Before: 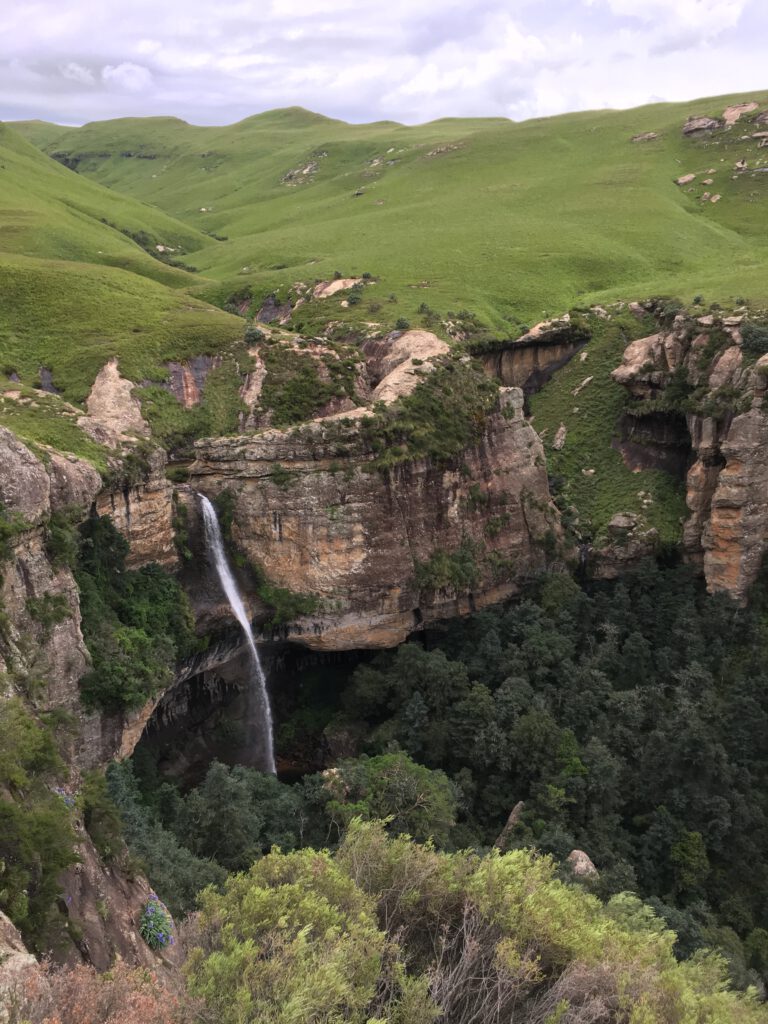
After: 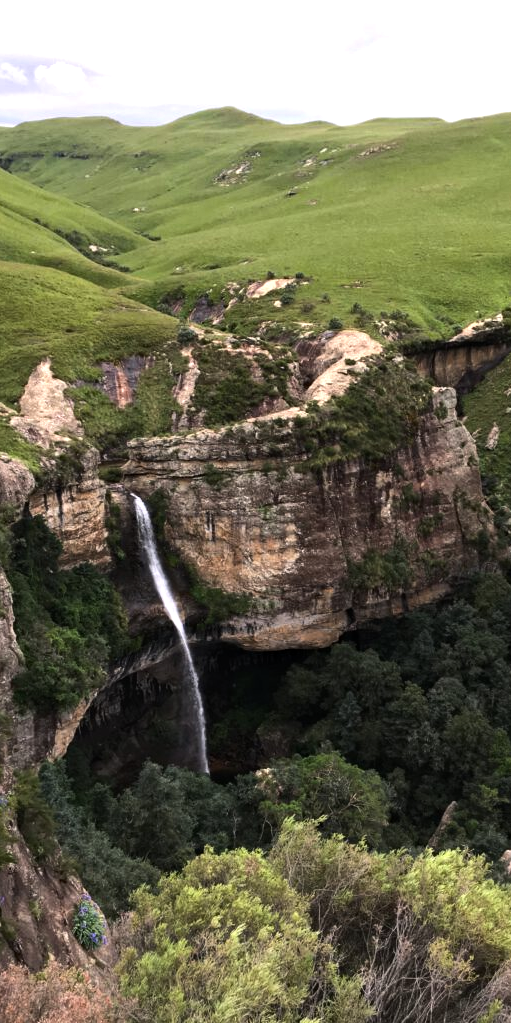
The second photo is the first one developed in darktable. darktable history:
tone equalizer: -8 EV -0.75 EV, -7 EV -0.7 EV, -6 EV -0.6 EV, -5 EV -0.4 EV, -3 EV 0.4 EV, -2 EV 0.6 EV, -1 EV 0.7 EV, +0 EV 0.75 EV, edges refinement/feathering 500, mask exposure compensation -1.57 EV, preserve details no
crop and rotate: left 8.786%, right 24.548%
haze removal: compatibility mode true, adaptive false
